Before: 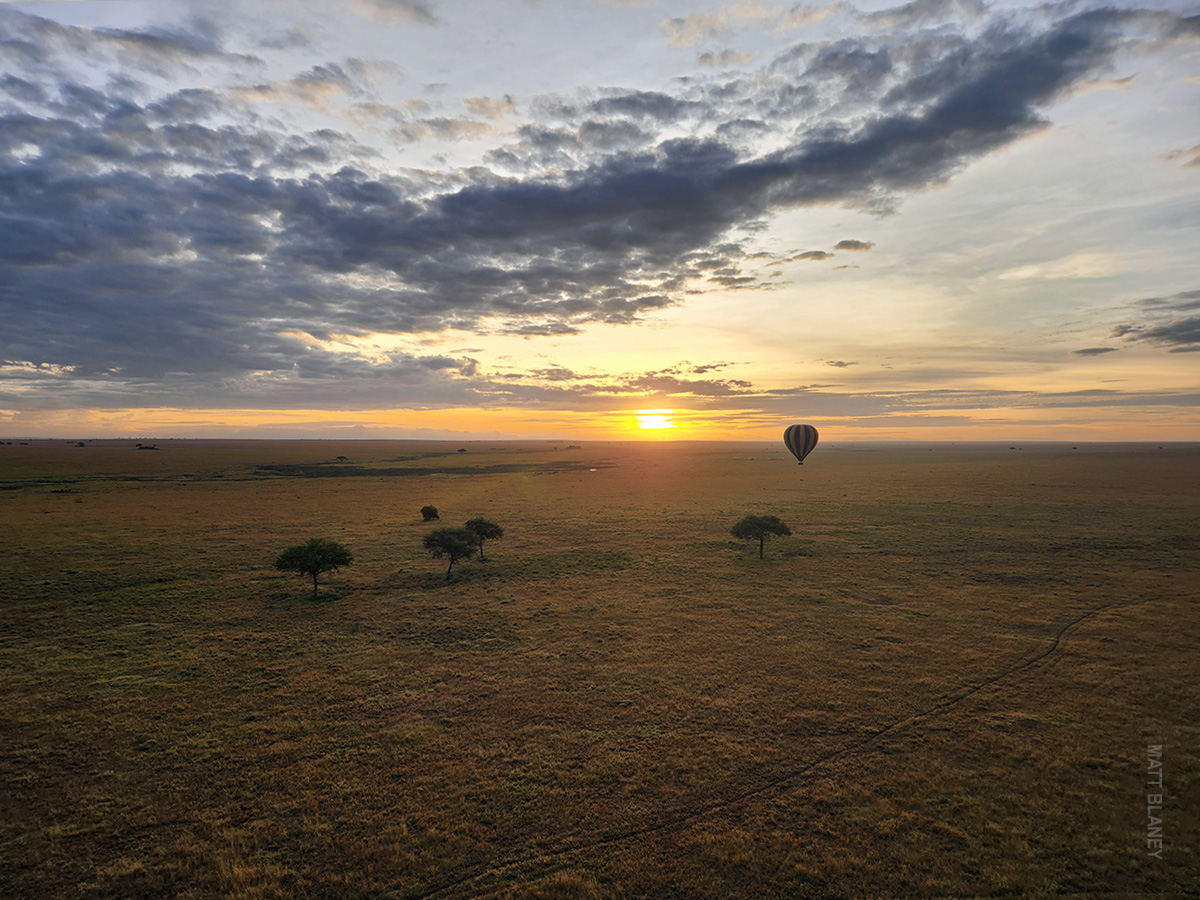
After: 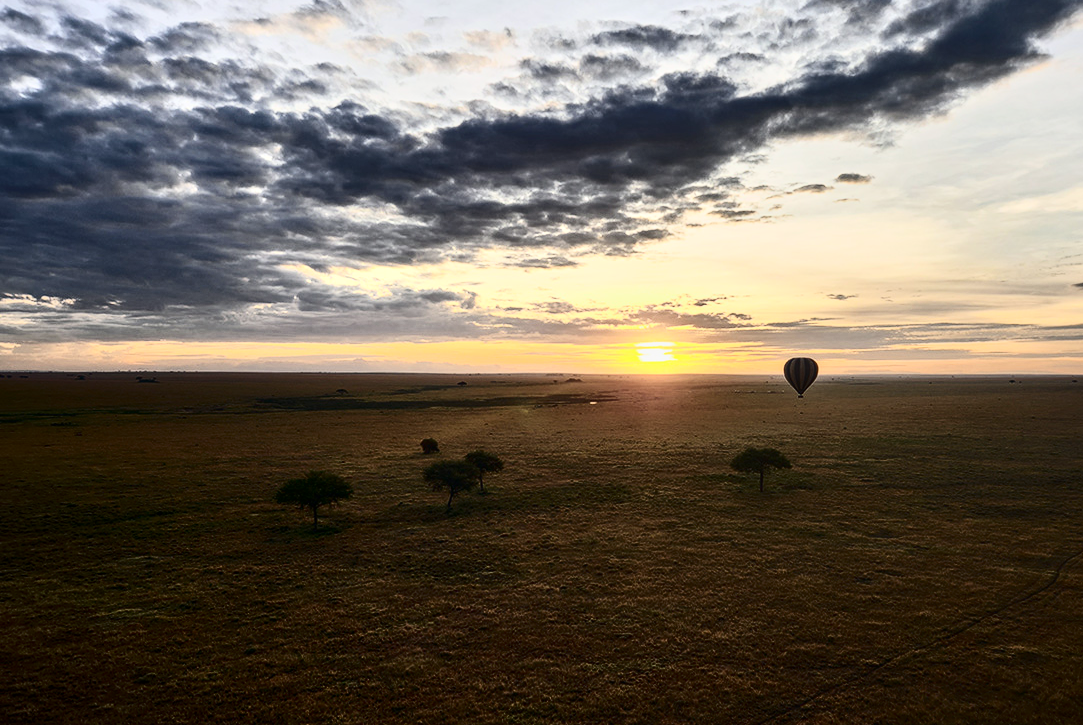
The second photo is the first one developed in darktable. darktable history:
crop: top 7.49%, right 9.717%, bottom 11.943%
contrast brightness saturation: contrast 0.5, saturation -0.1
local contrast: on, module defaults
